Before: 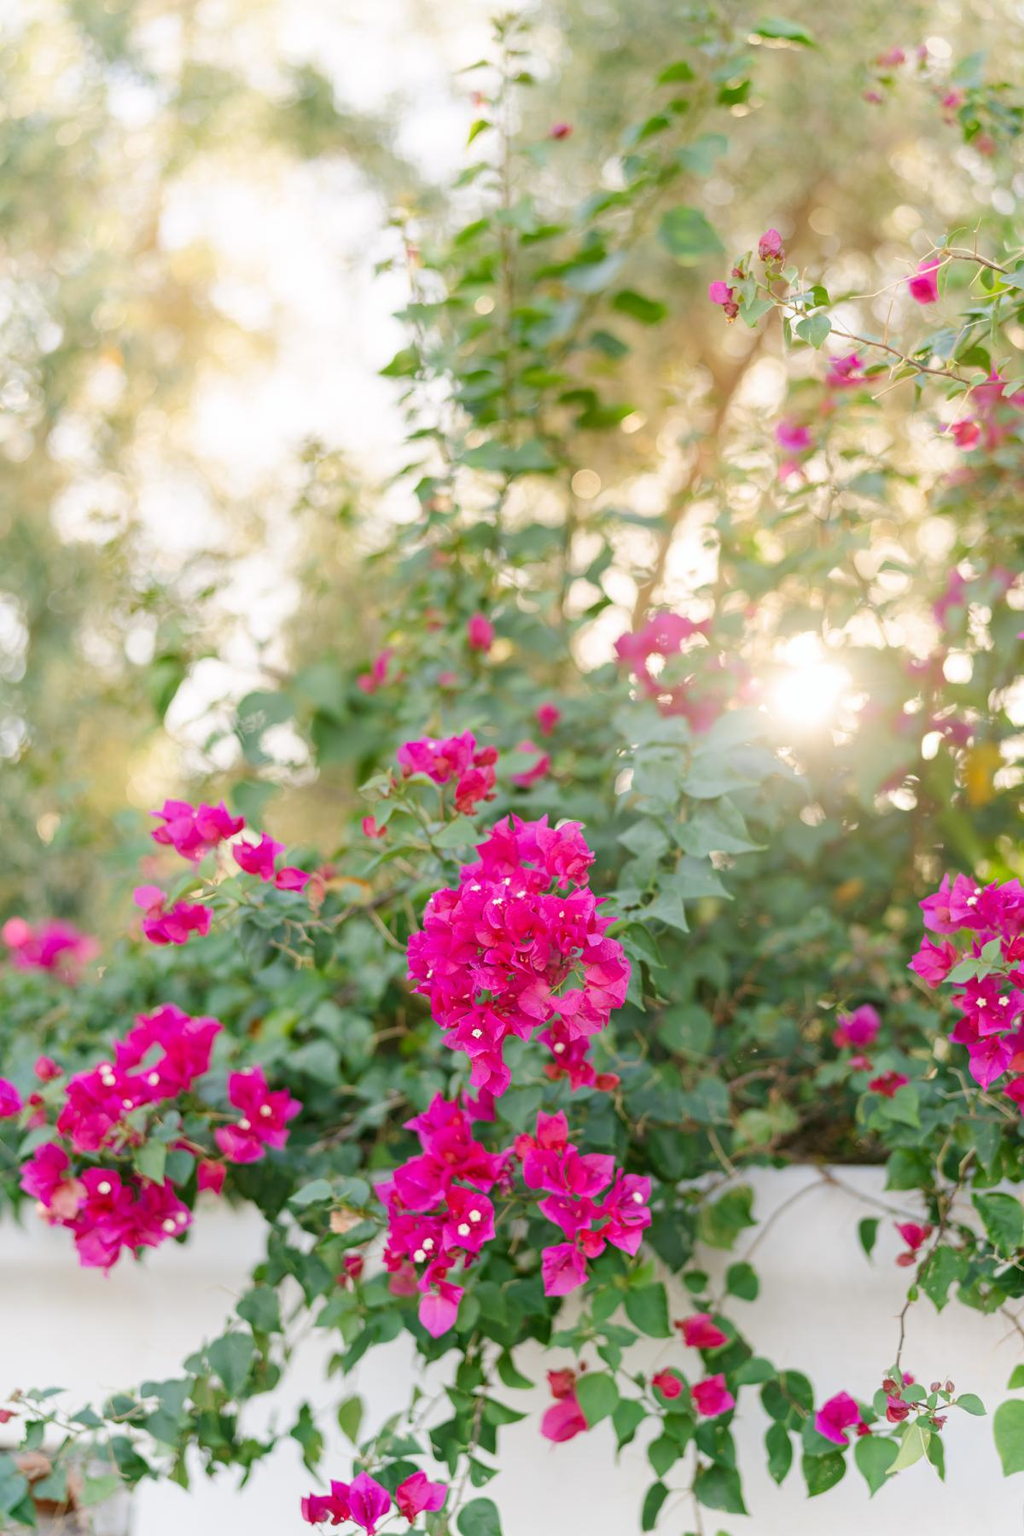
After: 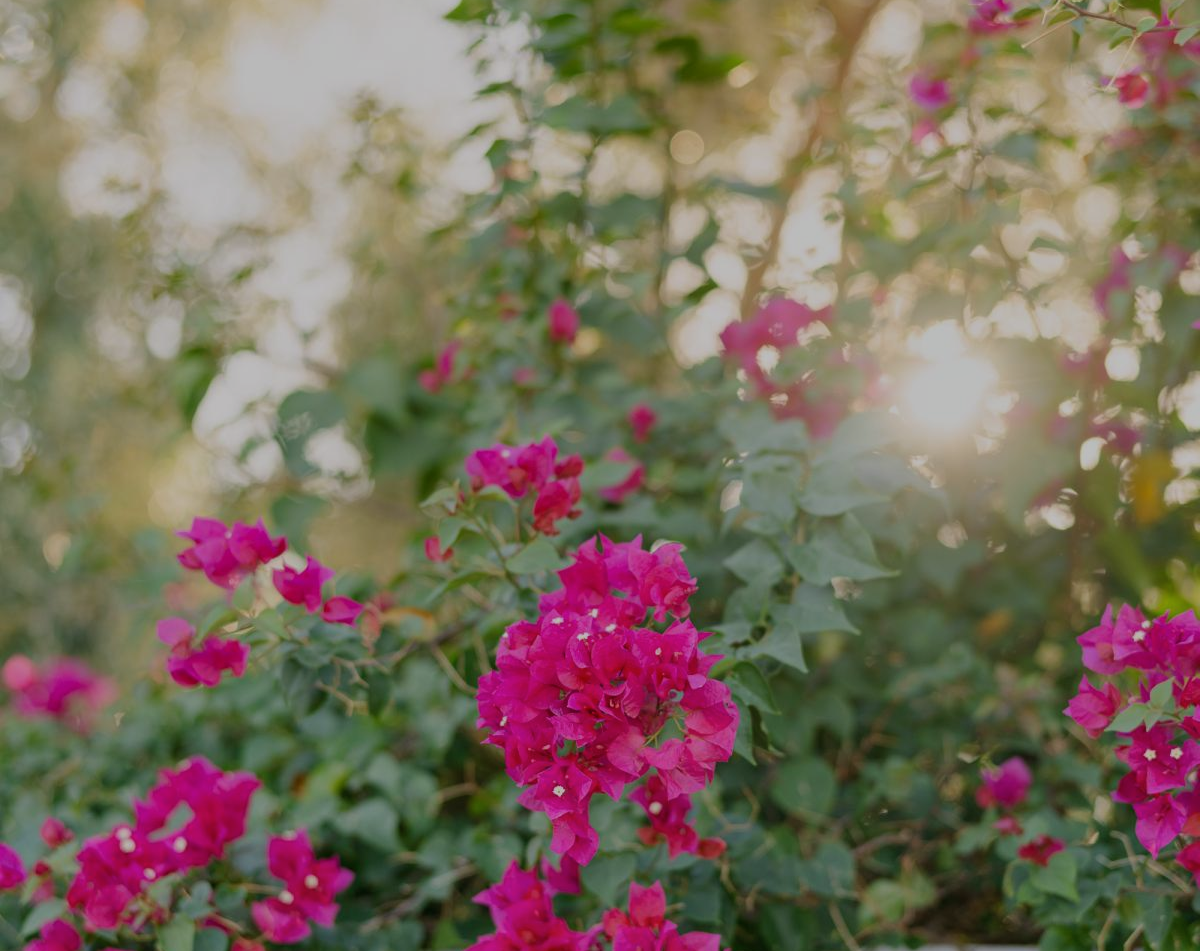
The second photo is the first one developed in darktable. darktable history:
crop and rotate: top 23.351%, bottom 23.782%
shadows and highlights: shadows 36.51, highlights -27.37, soften with gaussian
exposure: exposure -0.979 EV, compensate highlight preservation false
